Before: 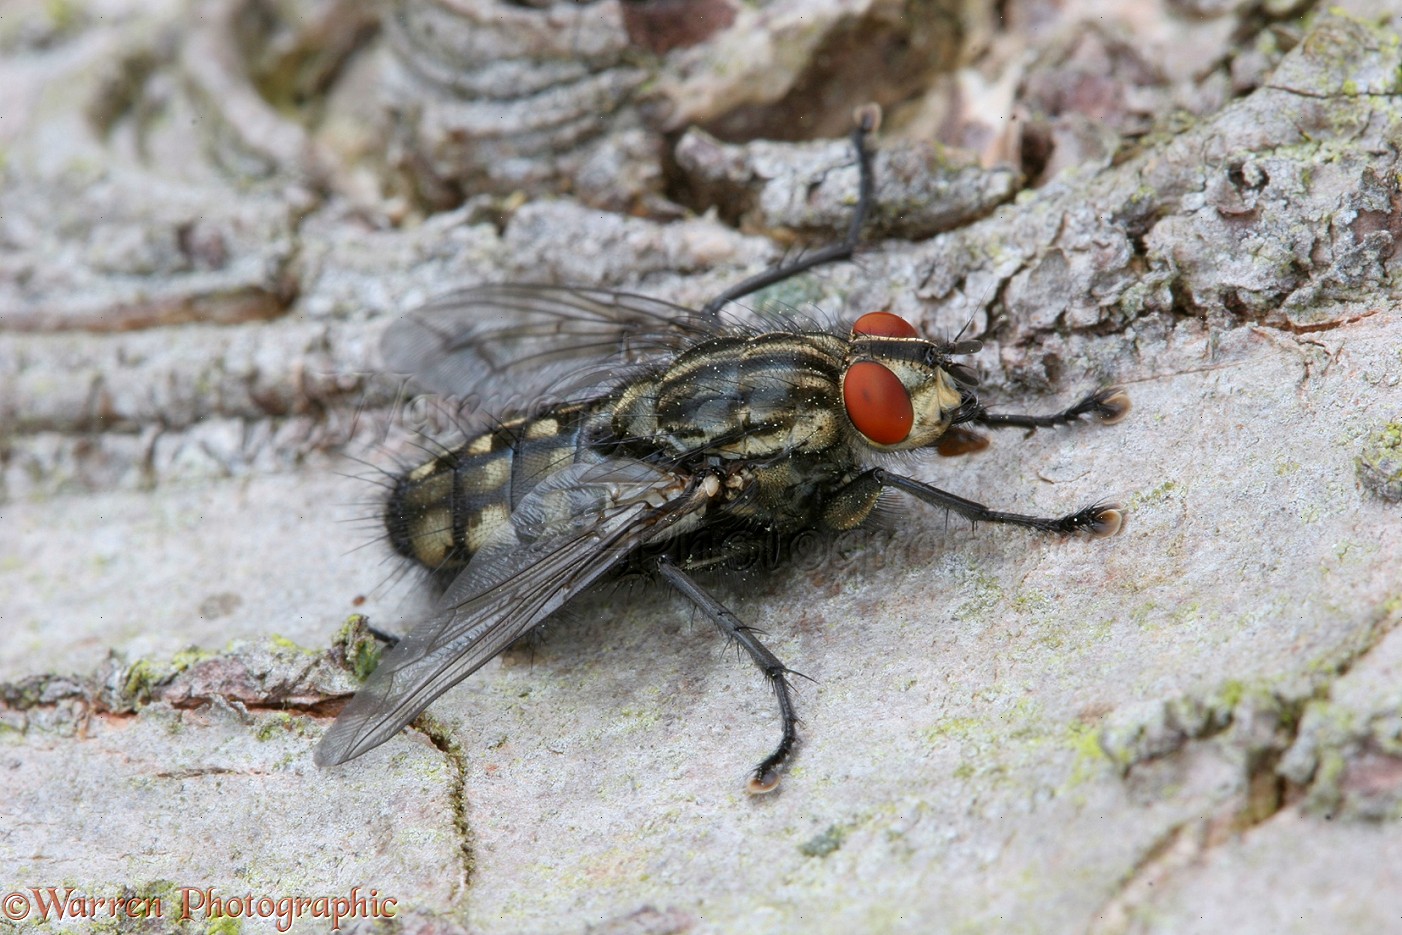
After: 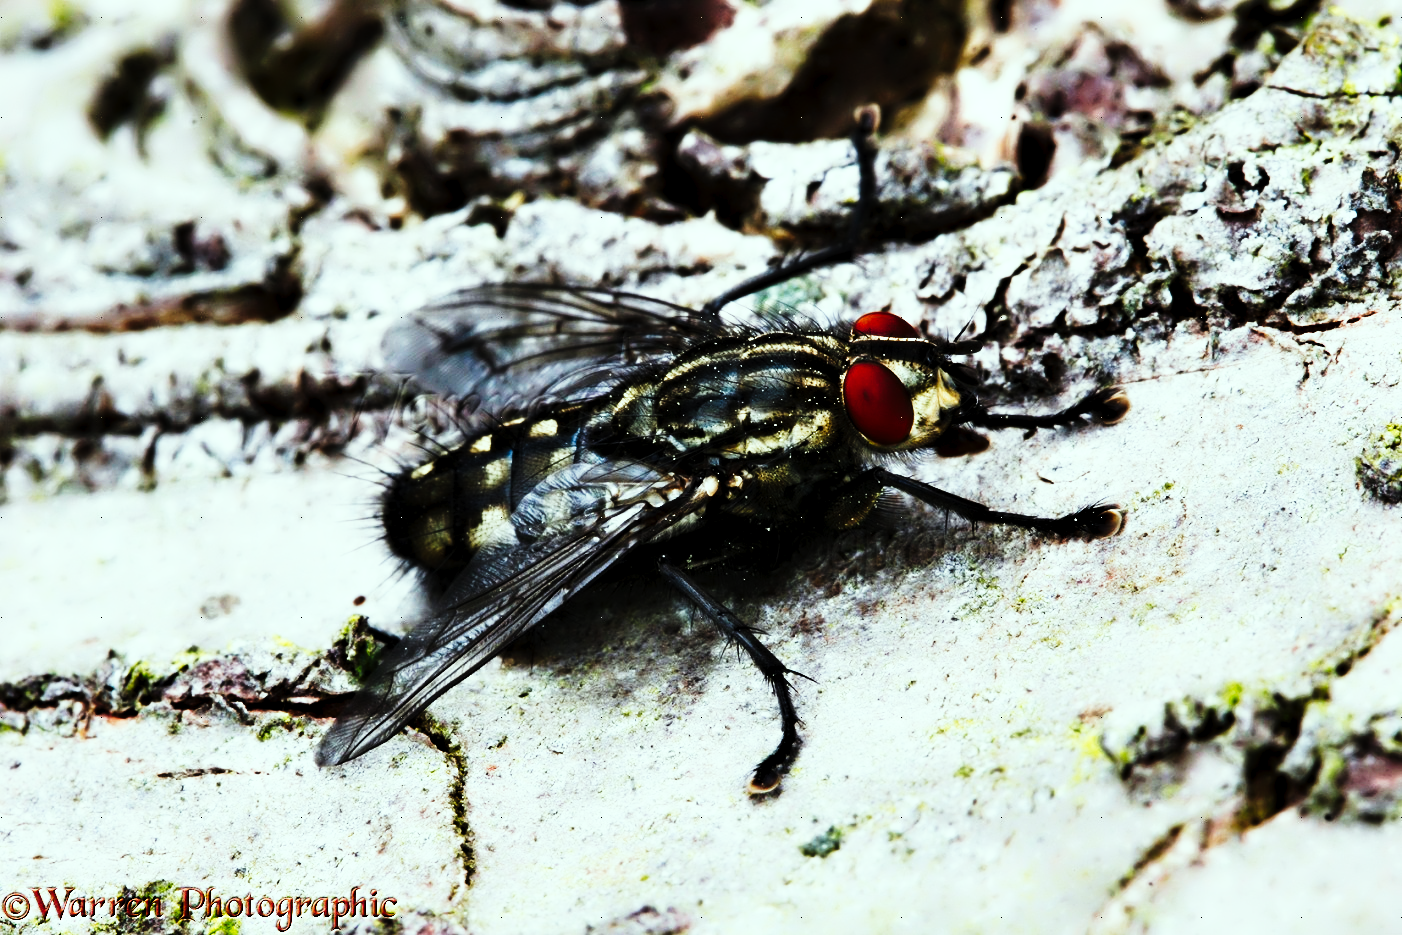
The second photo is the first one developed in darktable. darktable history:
tone equalizer: -8 EV 0.268 EV, -7 EV 0.417 EV, -6 EV 0.456 EV, -5 EV 0.256 EV, -3 EV -0.266 EV, -2 EV -0.442 EV, -1 EV -0.422 EV, +0 EV -0.28 EV
tone curve: curves: ch0 [(0, 0) (0.003, 0.006) (0.011, 0.008) (0.025, 0.011) (0.044, 0.015) (0.069, 0.019) (0.1, 0.023) (0.136, 0.03) (0.177, 0.042) (0.224, 0.065) (0.277, 0.103) (0.335, 0.177) (0.399, 0.294) (0.468, 0.463) (0.543, 0.639) (0.623, 0.805) (0.709, 0.909) (0.801, 0.967) (0.898, 0.989) (1, 1)], preserve colors none
contrast equalizer: octaves 7, y [[0.783, 0.666, 0.575, 0.77, 0.556, 0.501], [0.5 ×6], [0.5 ×6], [0, 0.02, 0.272, 0.399, 0.062, 0], [0 ×6]]
color correction: highlights a* -6.4, highlights b* 0.847
